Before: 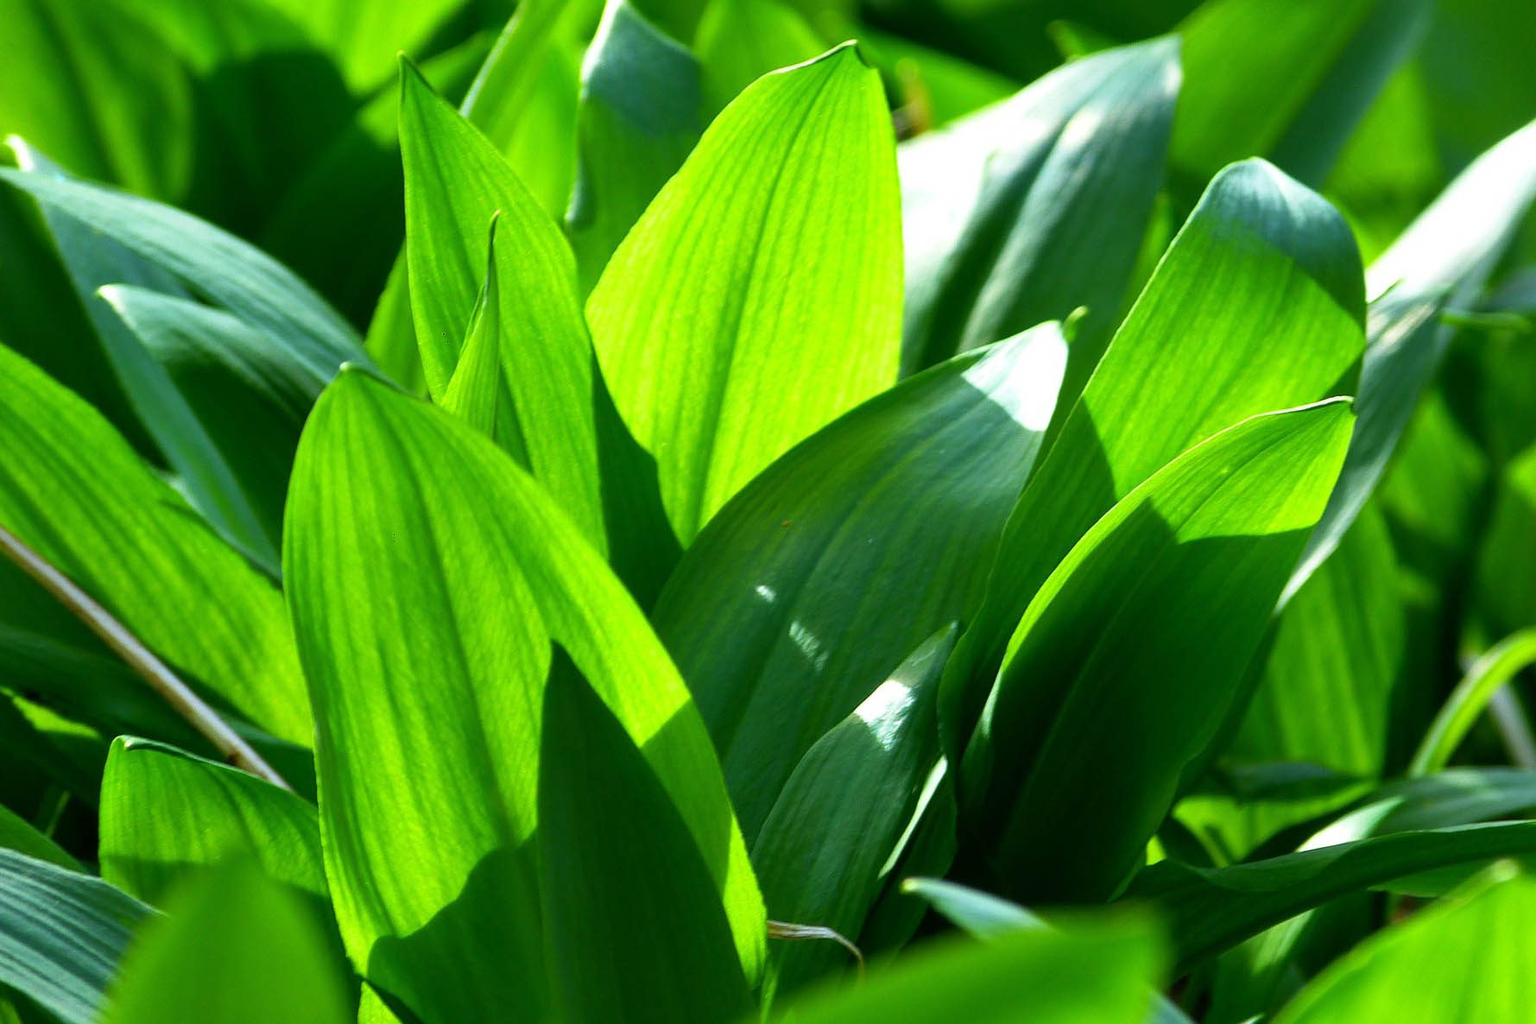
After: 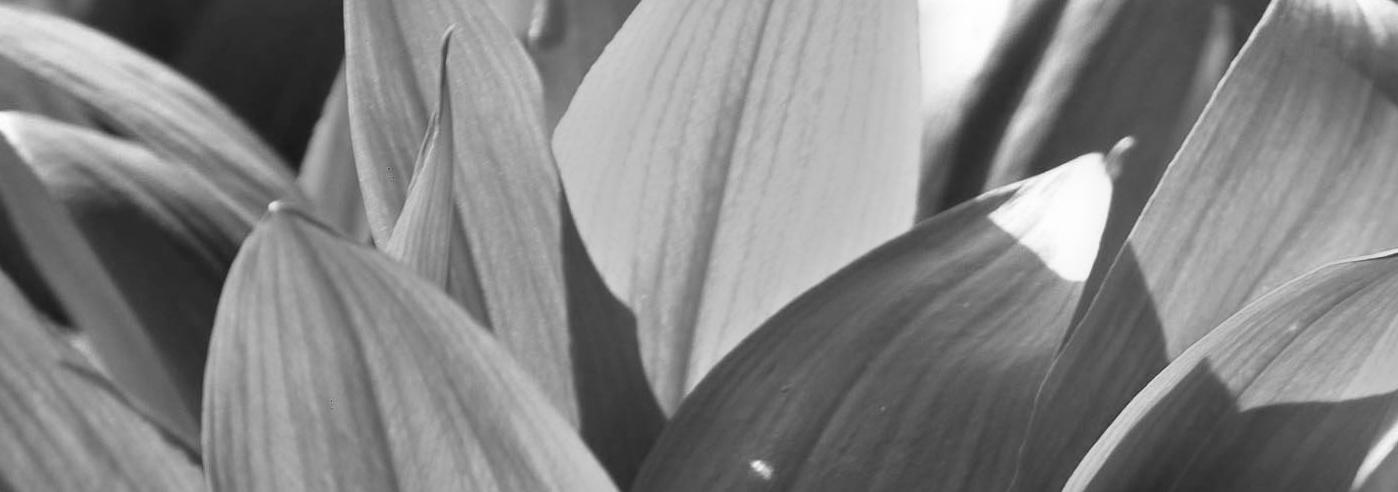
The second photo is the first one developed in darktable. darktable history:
monochrome: a -4.13, b 5.16, size 1
crop: left 7.036%, top 18.398%, right 14.379%, bottom 40.043%
